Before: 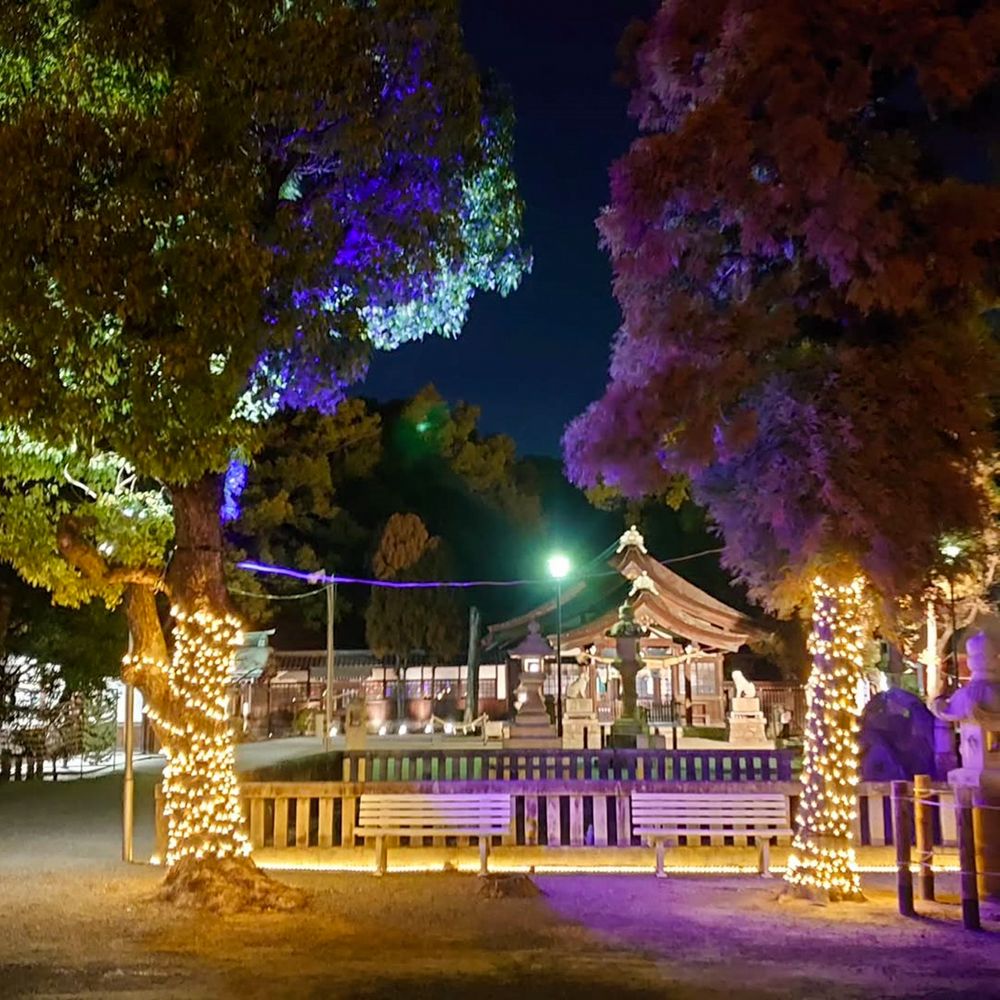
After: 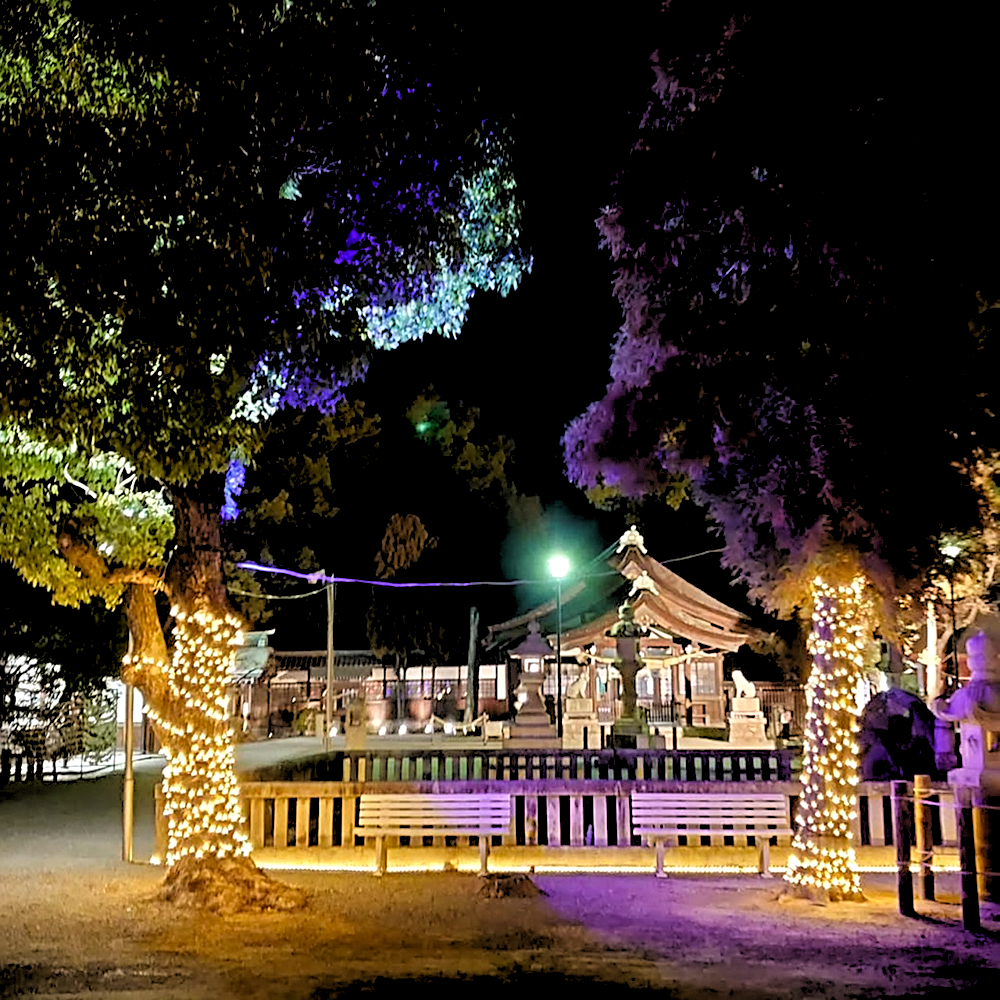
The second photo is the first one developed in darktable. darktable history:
sharpen: on, module defaults
rgb levels: levels [[0.029, 0.461, 0.922], [0, 0.5, 1], [0, 0.5, 1]]
